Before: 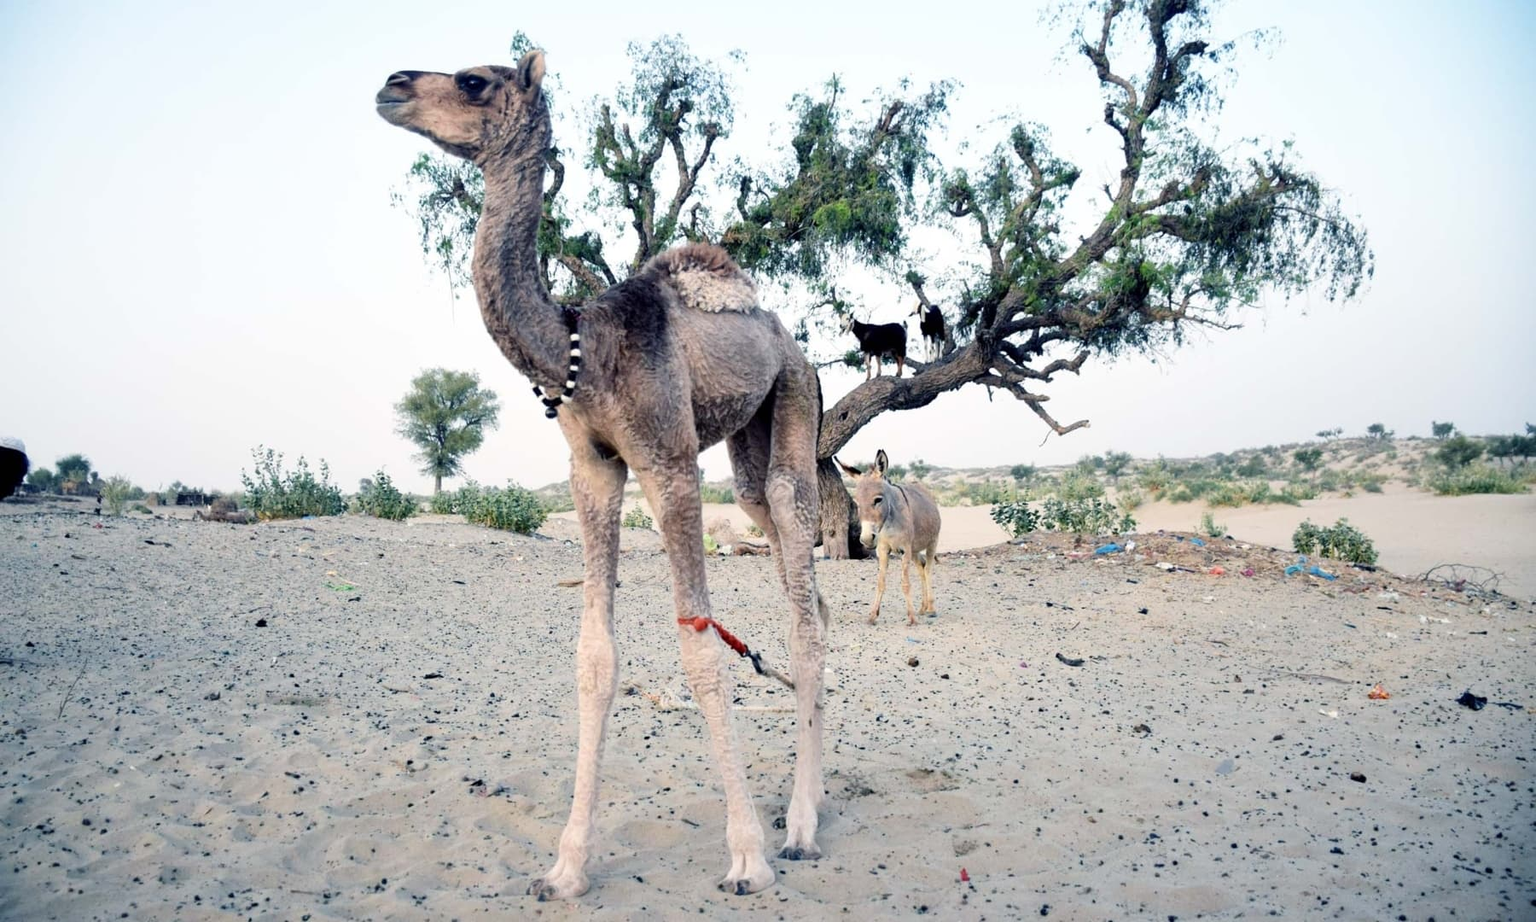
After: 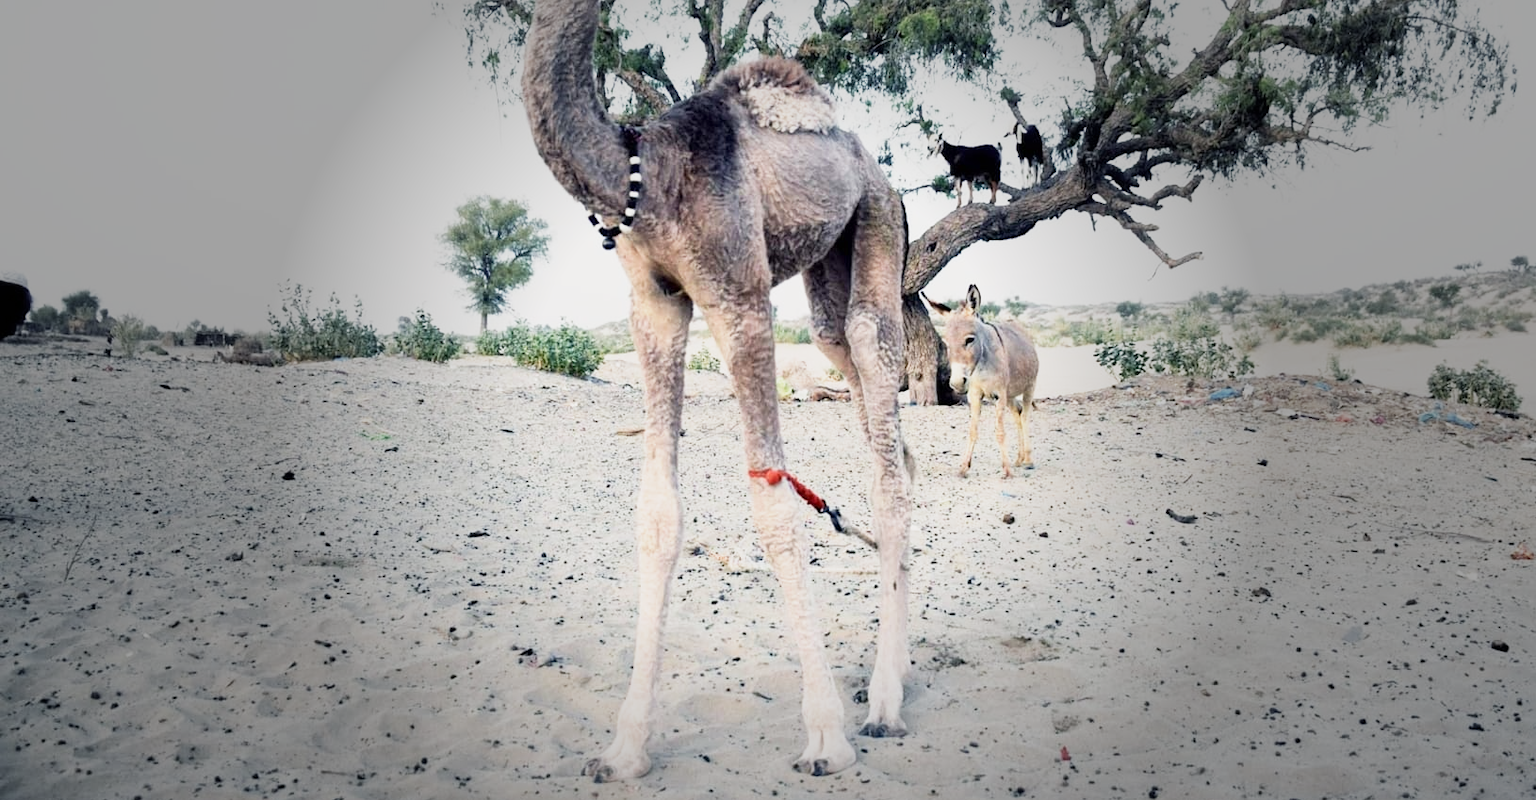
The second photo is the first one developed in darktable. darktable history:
vignetting: fall-off start 31.28%, fall-off radius 34.64%, brightness -0.575
base curve: curves: ch0 [(0, 0) (0.088, 0.125) (0.176, 0.251) (0.354, 0.501) (0.613, 0.749) (1, 0.877)], preserve colors none
crop: top 20.916%, right 9.437%, bottom 0.316%
